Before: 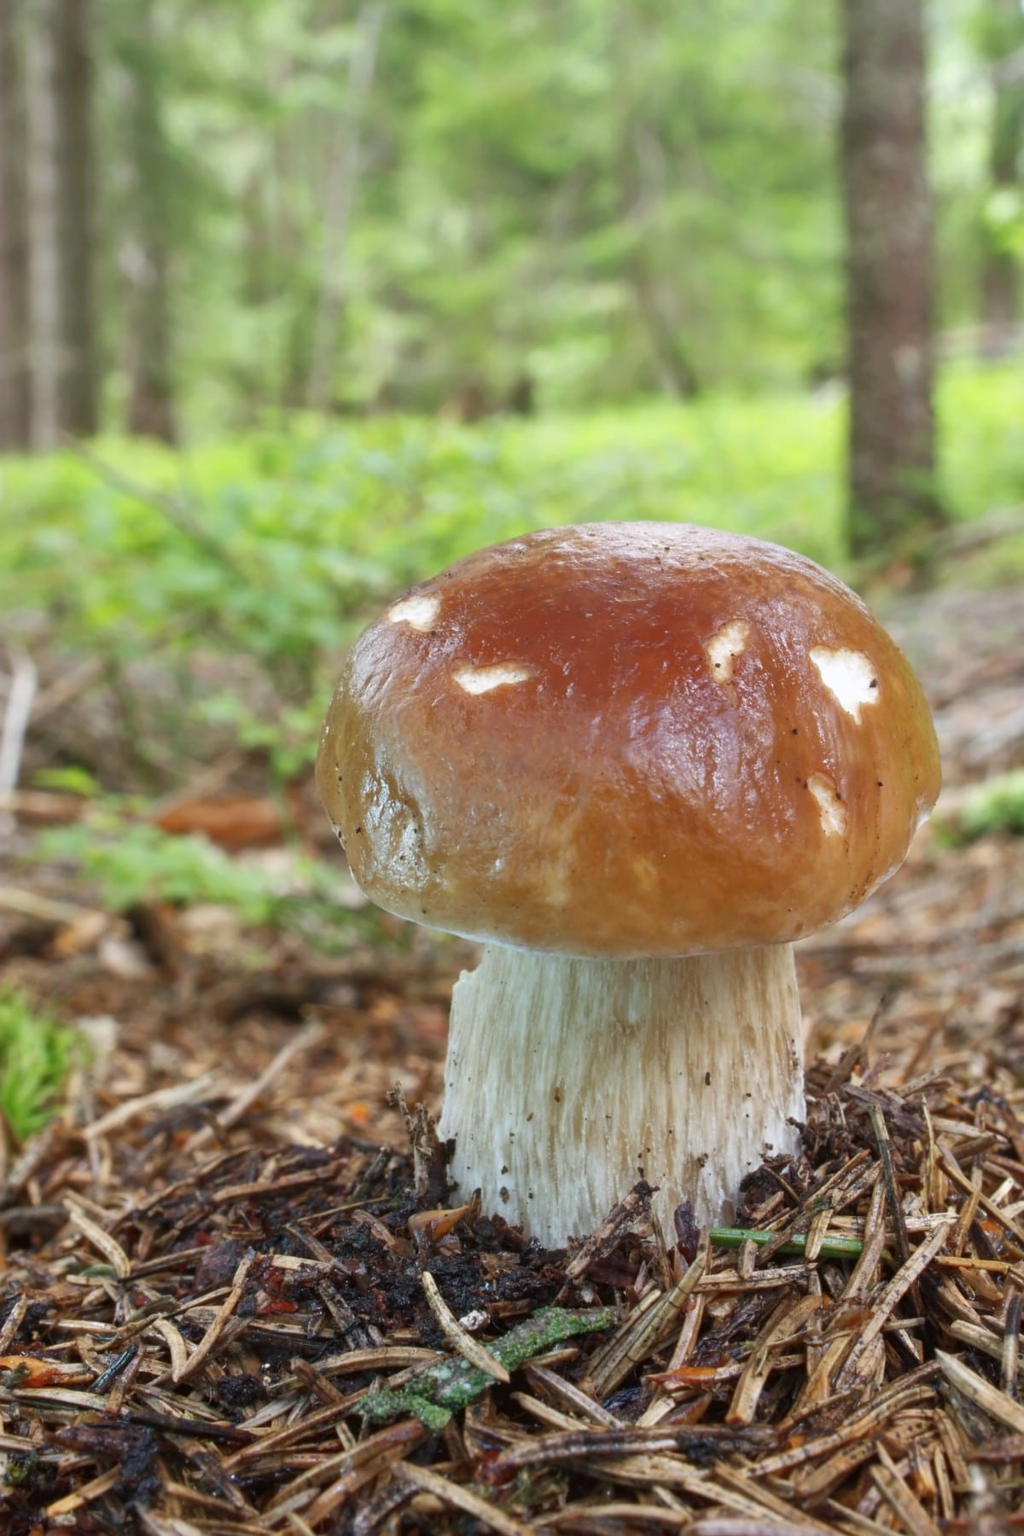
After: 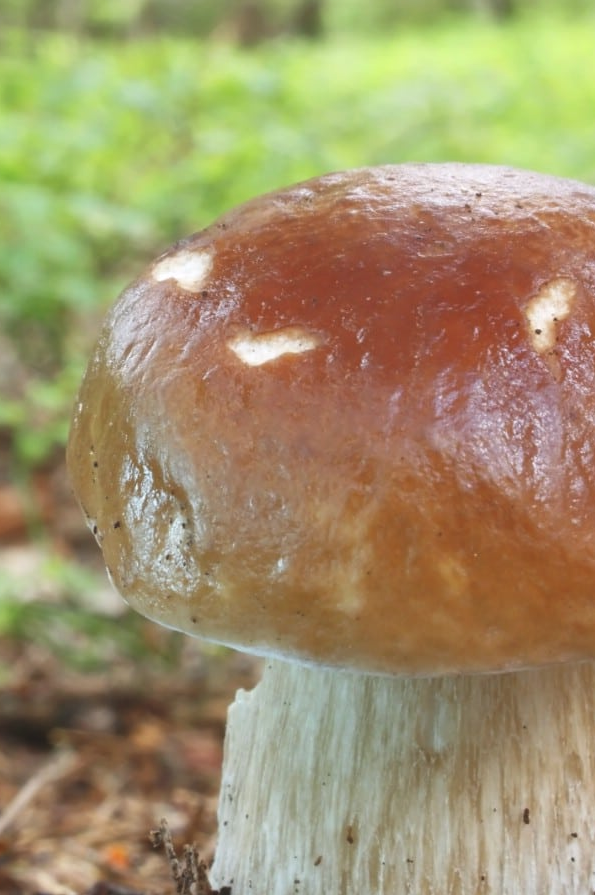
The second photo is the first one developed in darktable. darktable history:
crop: left 25.305%, top 24.891%, right 25.082%, bottom 25.343%
exposure: black level correction -0.007, exposure 0.067 EV, compensate highlight preservation false
